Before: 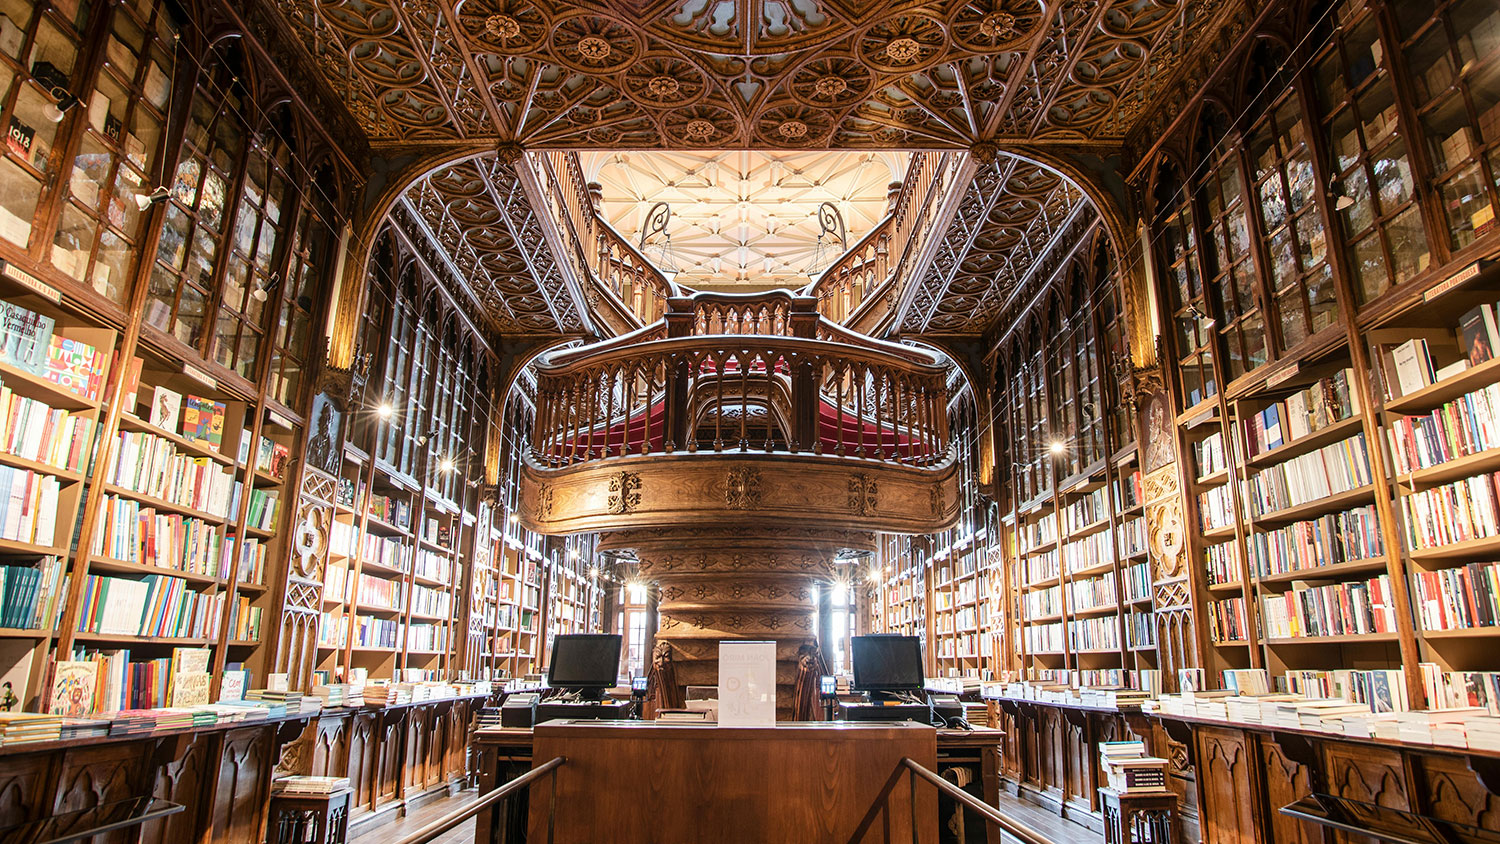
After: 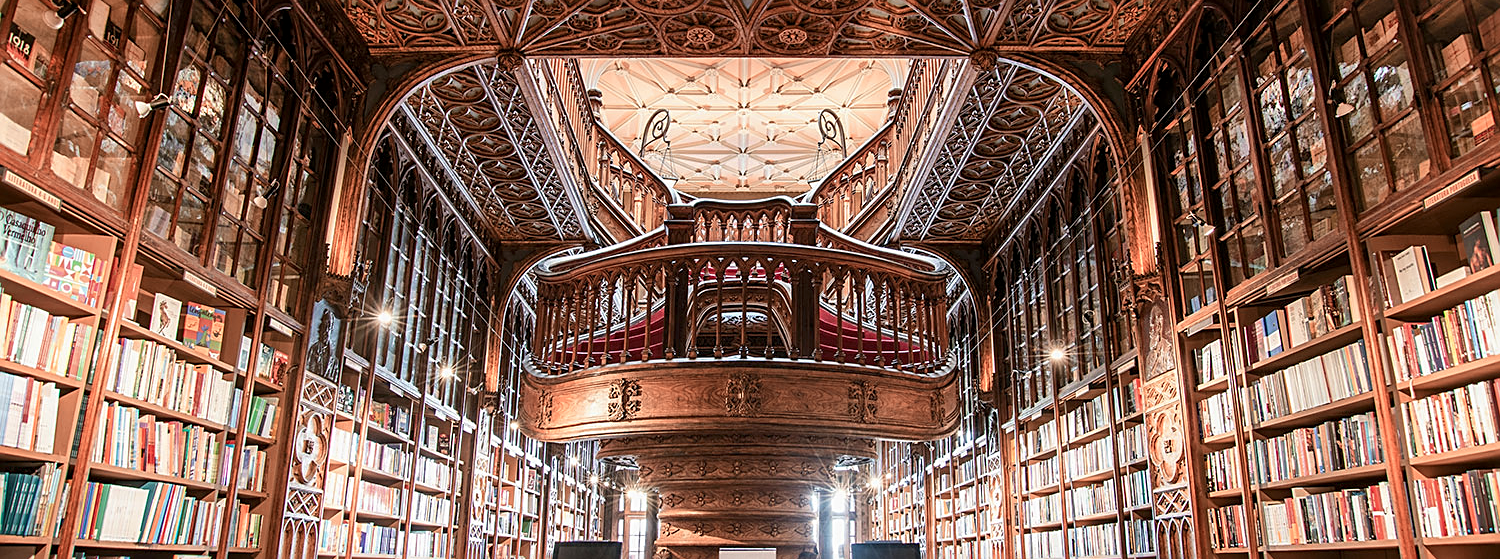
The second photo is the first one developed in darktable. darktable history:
color zones: curves: ch2 [(0, 0.5) (0.084, 0.497) (0.323, 0.335) (0.4, 0.497) (1, 0.5)]
local contrast: highlights 61%, shadows 115%, detail 106%, midtone range 0.528
sharpen: on, module defaults
crop: top 11.13%, bottom 22.548%
base curve: preserve colors none
shadows and highlights: shadows 52.25, highlights -28.72, soften with gaussian
